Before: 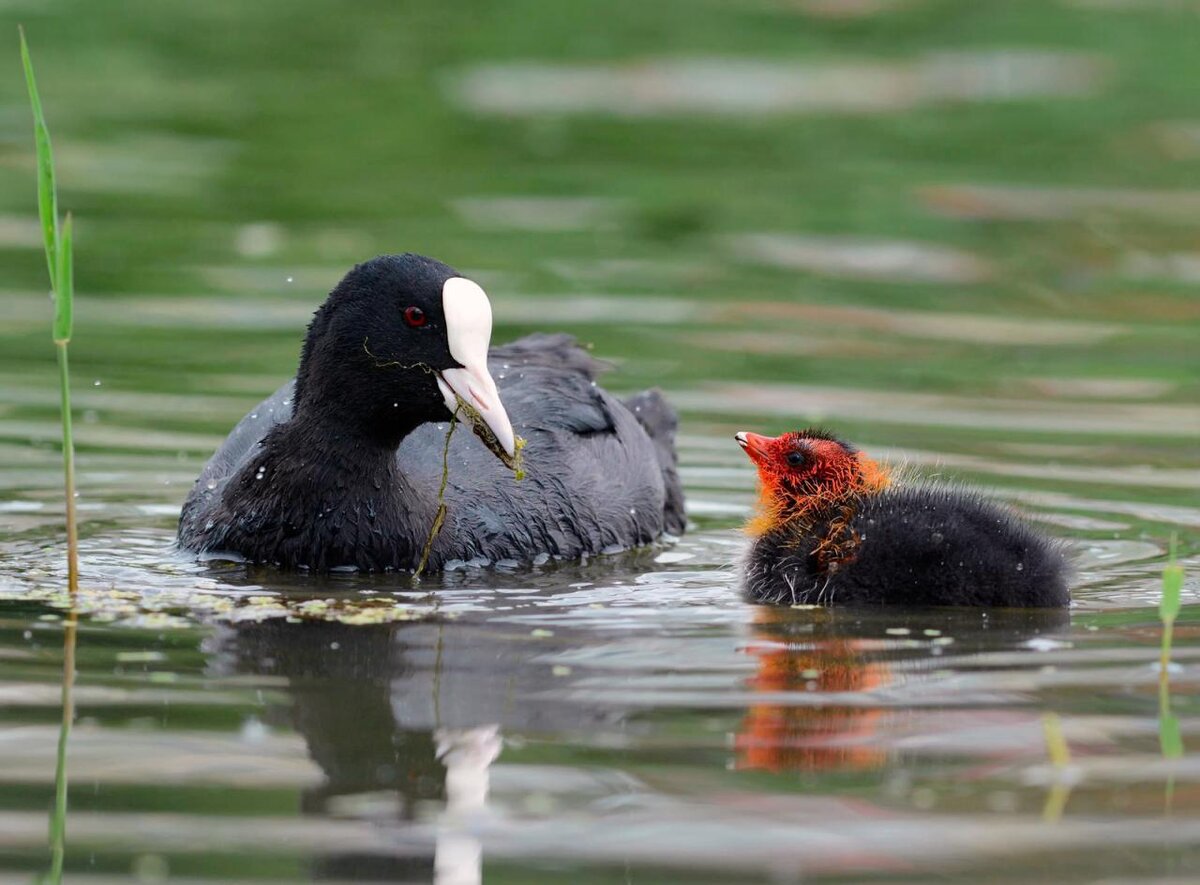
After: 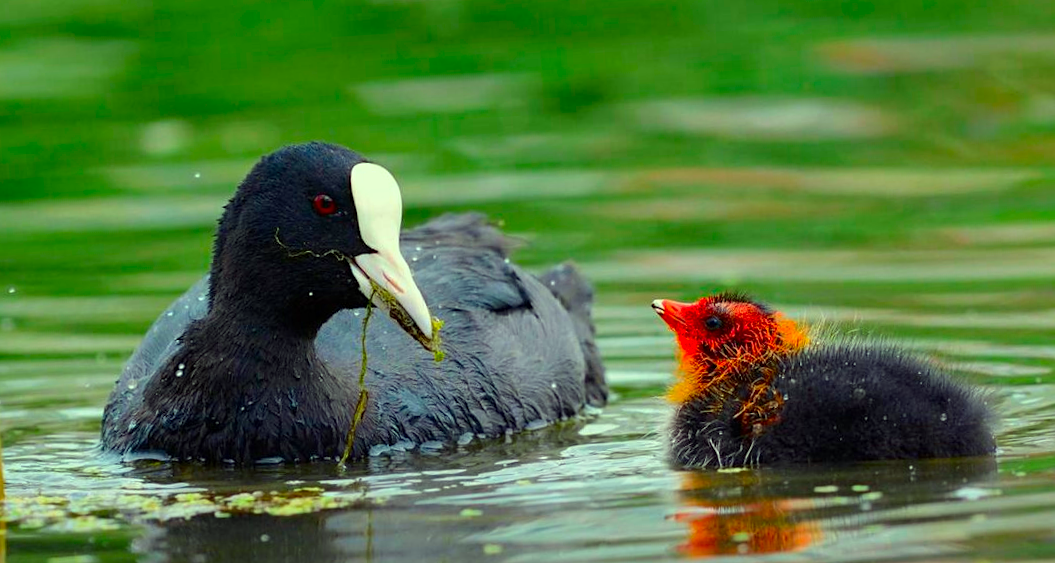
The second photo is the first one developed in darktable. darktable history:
sharpen: amount 0.2
crop: left 5.596%, top 10.314%, right 3.534%, bottom 19.395%
rotate and perspective: rotation -3.52°, crop left 0.036, crop right 0.964, crop top 0.081, crop bottom 0.919
color correction: highlights a* -10.77, highlights b* 9.8, saturation 1.72
